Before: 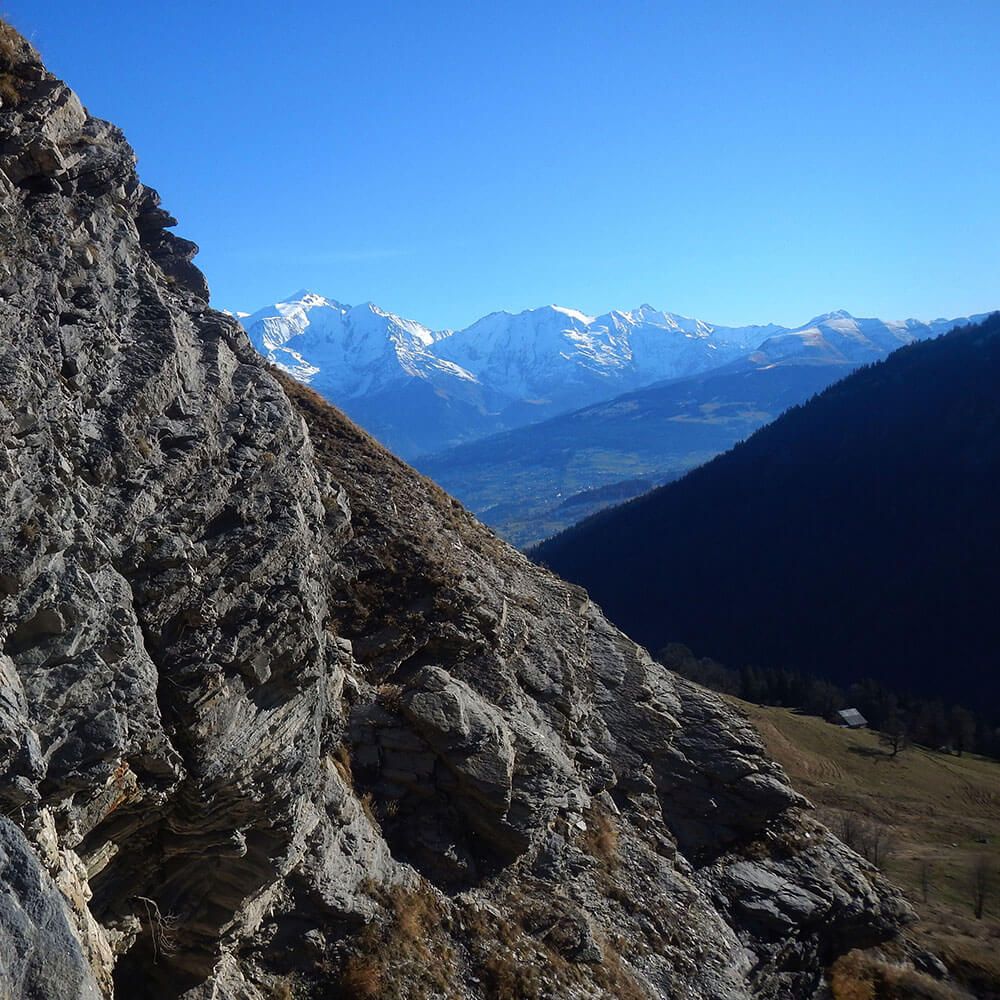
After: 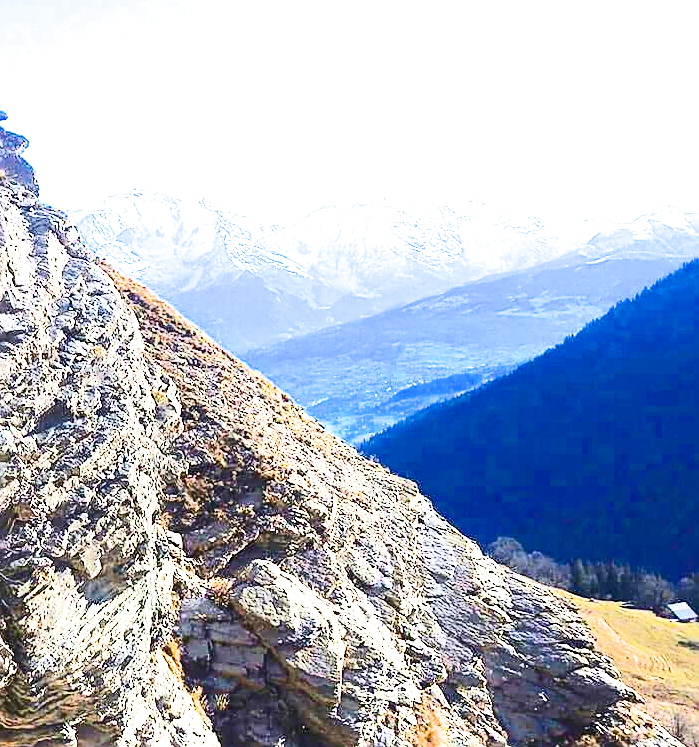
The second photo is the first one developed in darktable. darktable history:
white balance: red 1, blue 1
sharpen: on, module defaults
contrast brightness saturation: contrast 0.28
exposure: black level correction 0, exposure 4 EV, compensate exposure bias true, compensate highlight preservation false
crop and rotate: left 17.046%, top 10.659%, right 12.989%, bottom 14.553%
color balance rgb: linear chroma grading › global chroma 15%, perceptual saturation grading › global saturation 30%
filmic rgb: black relative exposure -7.65 EV, white relative exposure 4.56 EV, hardness 3.61, color science v6 (2022)
shadows and highlights: shadows 62.66, white point adjustment 0.37, highlights -34.44, compress 83.82%
